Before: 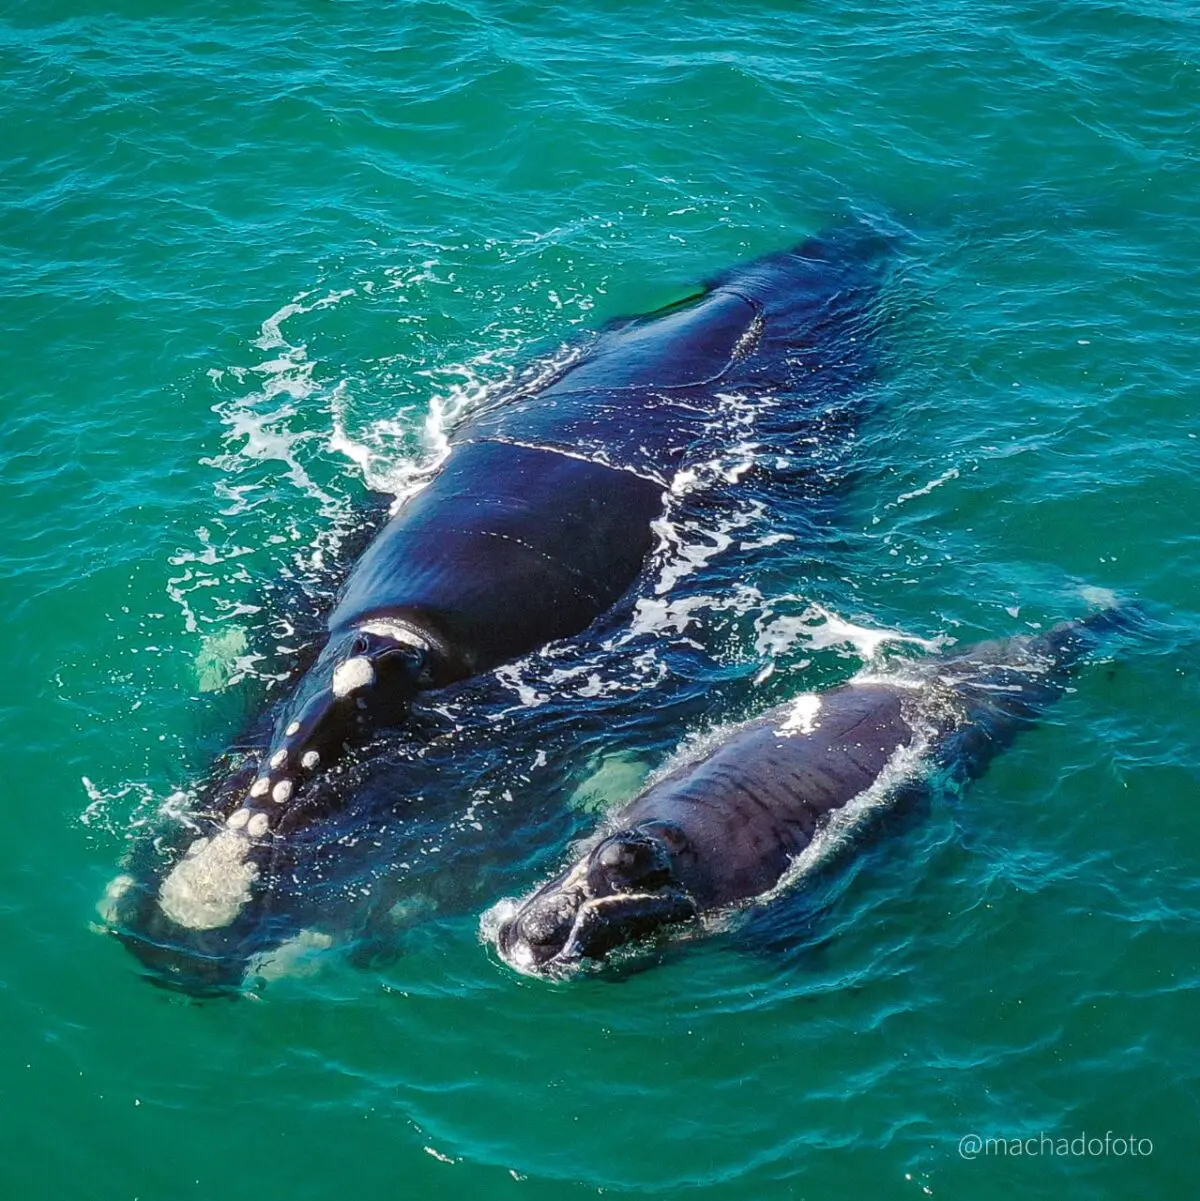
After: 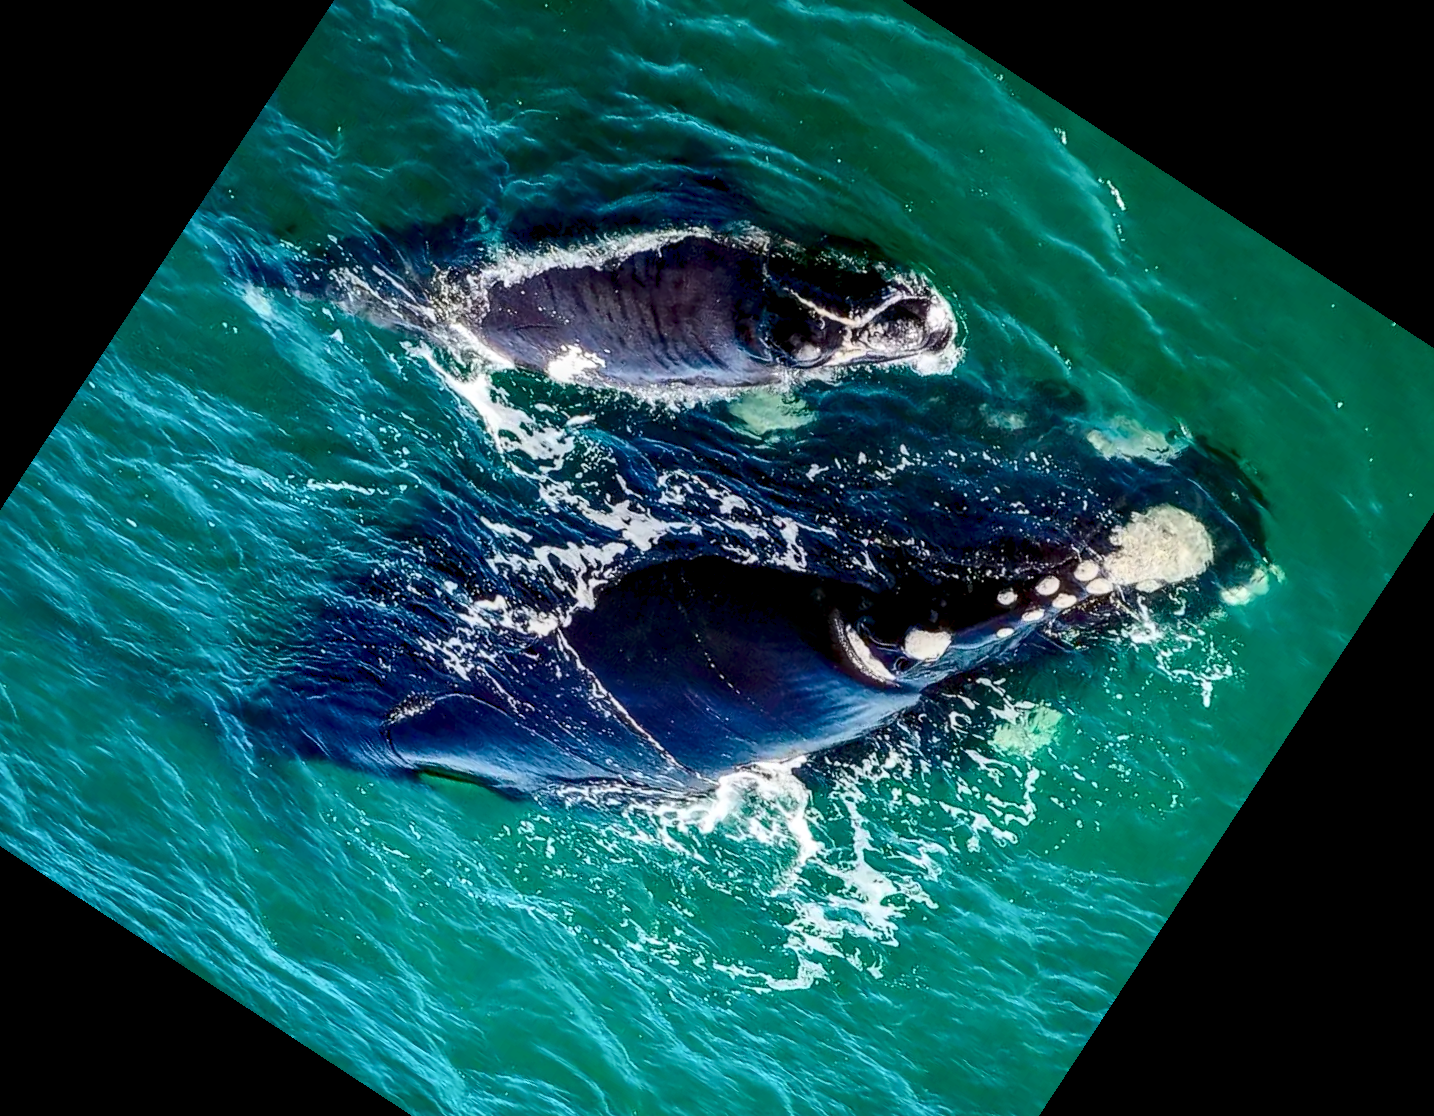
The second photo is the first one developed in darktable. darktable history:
exposure: black level correction 0.013, compensate highlight preservation false
crop and rotate: angle 146.78°, left 9.219%, top 15.65%, right 4.442%, bottom 17.153%
contrast brightness saturation: contrast 0.286
local contrast: on, module defaults
